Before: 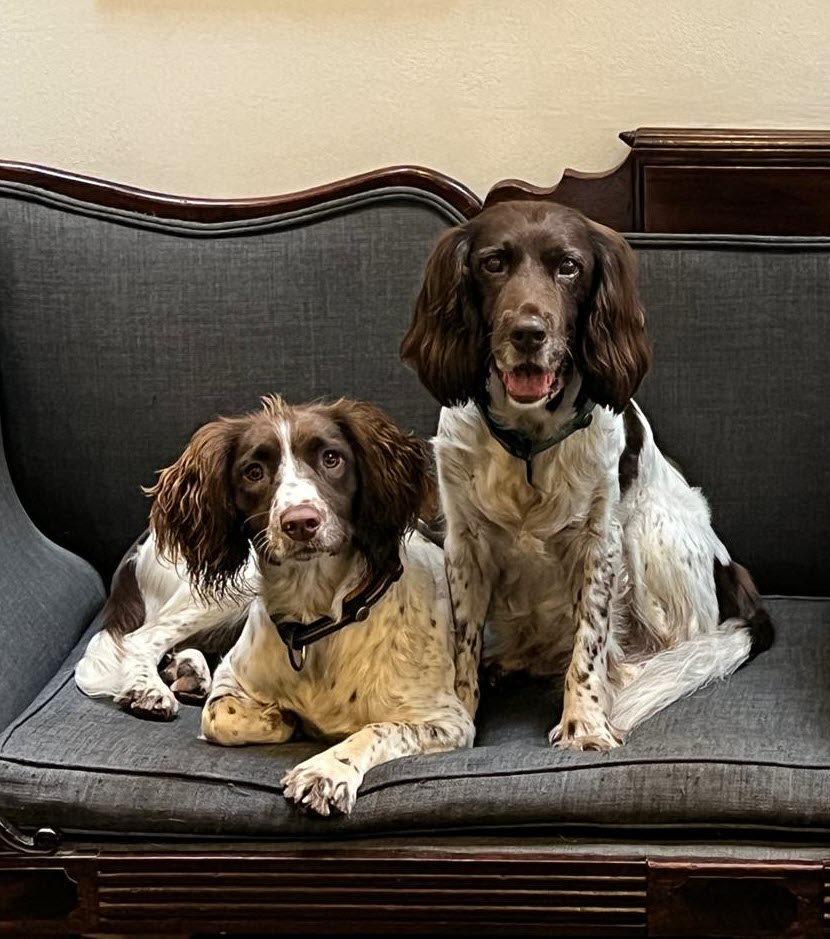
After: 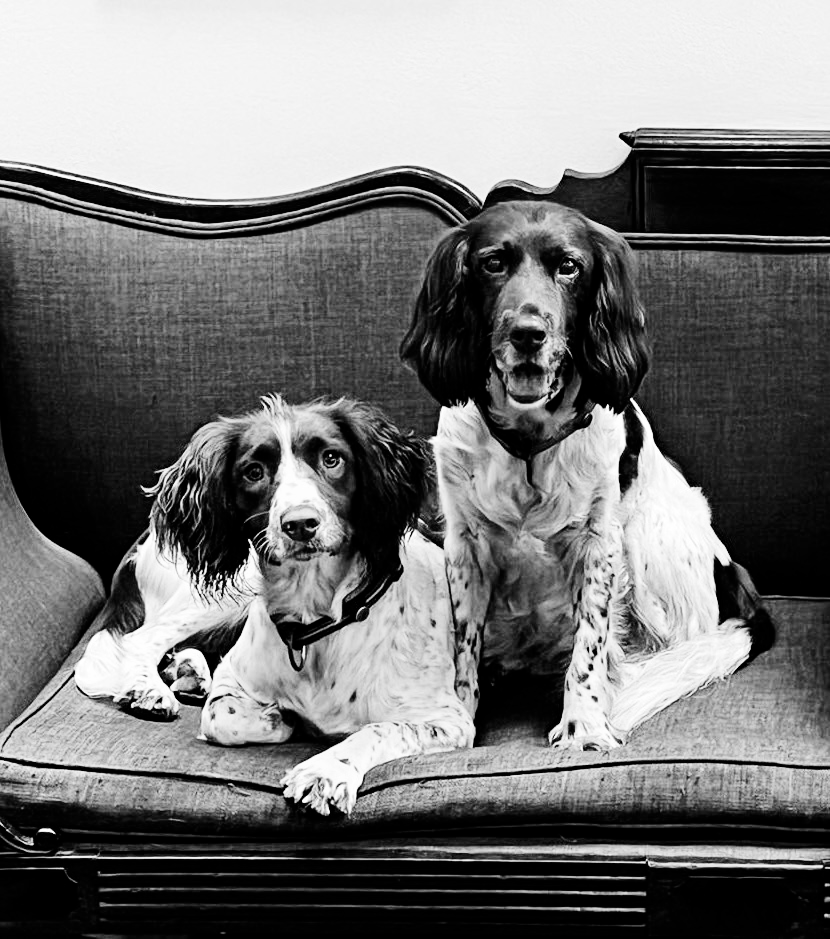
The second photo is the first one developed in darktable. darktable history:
monochrome: size 1
tone curve: curves: ch0 [(0, 0) (0.004, 0) (0.133, 0.071) (0.325, 0.456) (0.832, 0.957) (1, 1)], color space Lab, linked channels, preserve colors none
